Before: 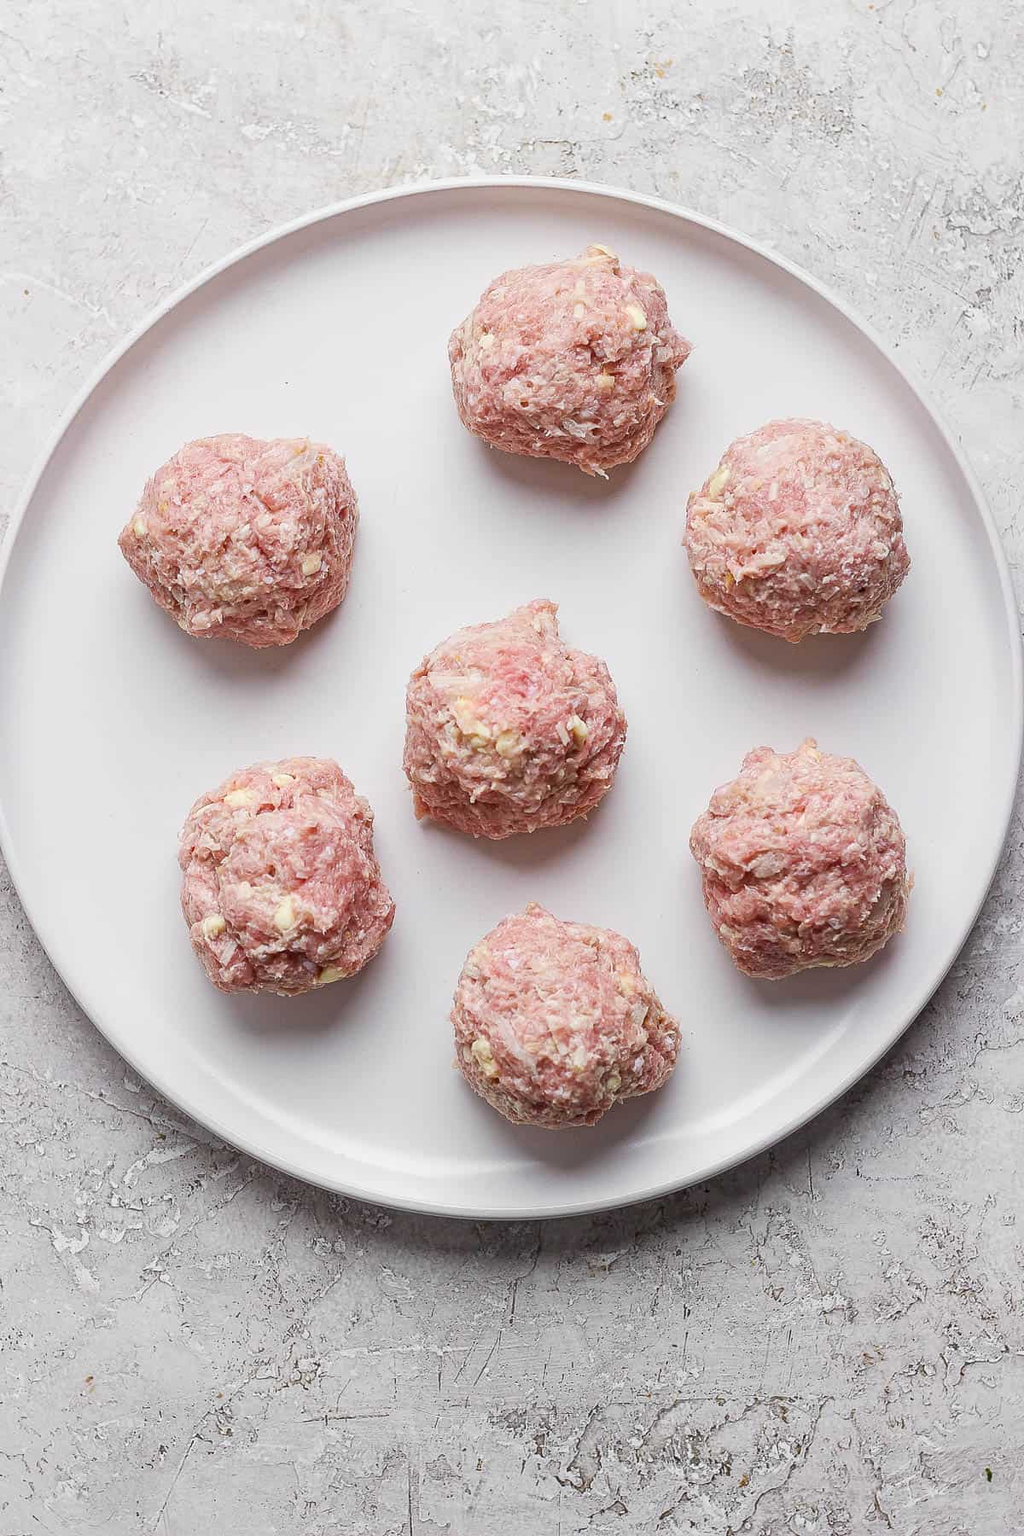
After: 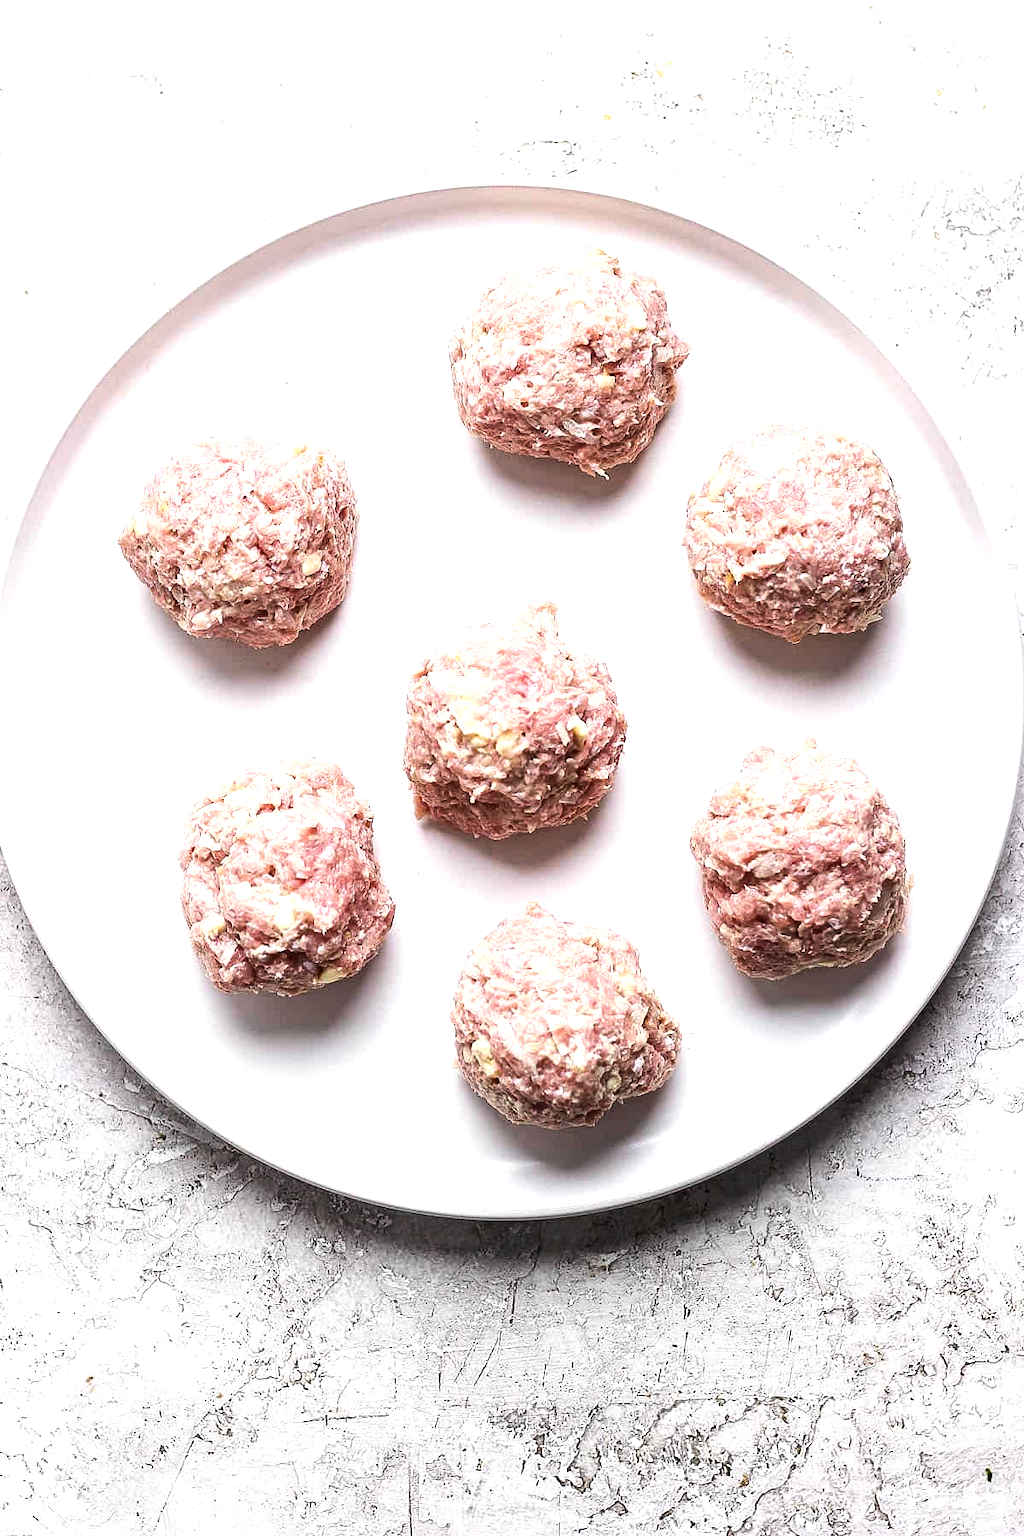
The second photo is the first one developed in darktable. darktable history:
tone equalizer: -8 EV -1.07 EV, -7 EV -1.02 EV, -6 EV -0.856 EV, -5 EV -0.583 EV, -3 EV 0.581 EV, -2 EV 0.873 EV, -1 EV 1 EV, +0 EV 1.06 EV, edges refinement/feathering 500, mask exposure compensation -1.57 EV, preserve details no
